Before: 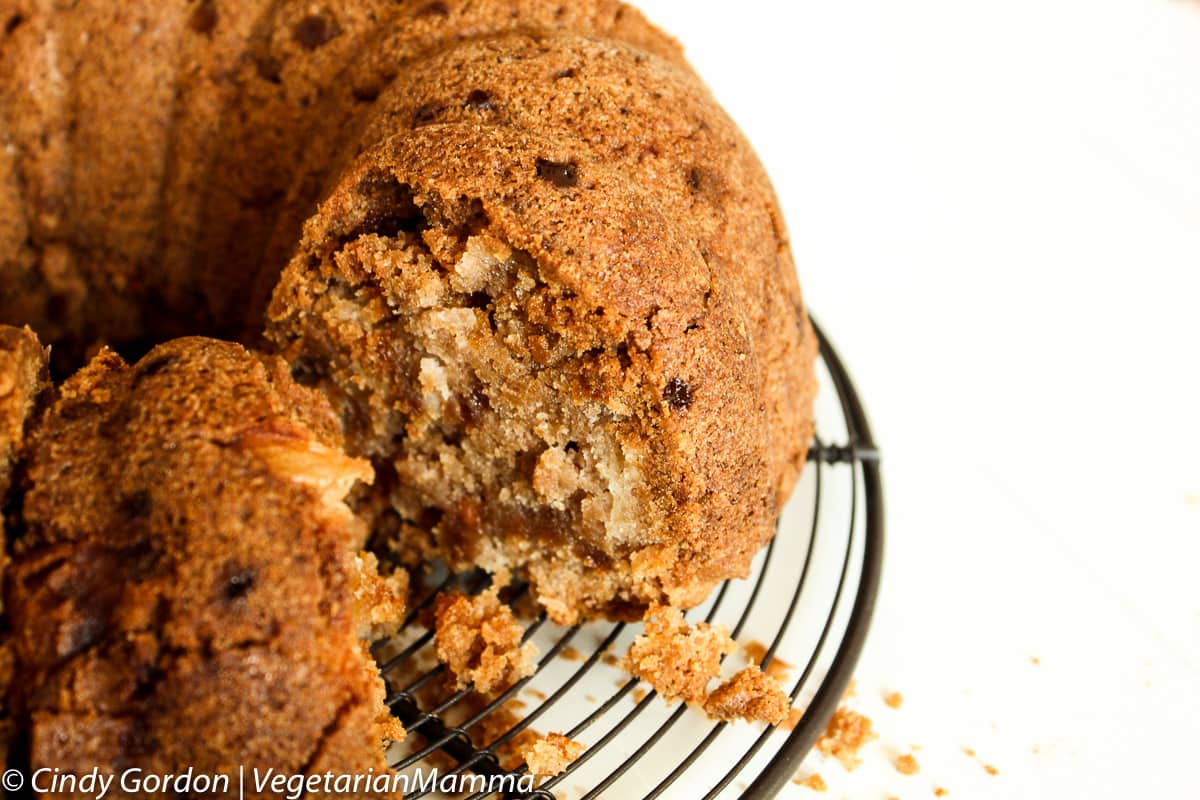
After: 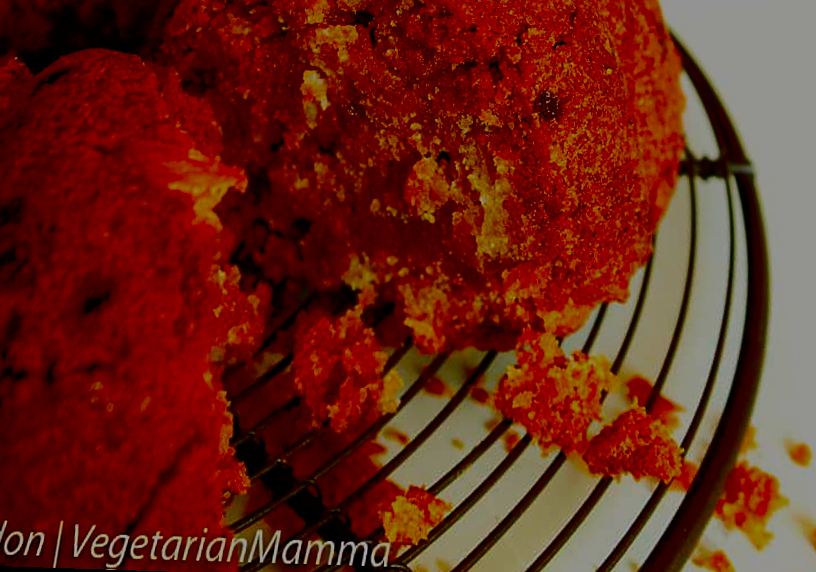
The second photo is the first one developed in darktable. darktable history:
crop: top 26.531%, right 17.959%
filmic rgb: black relative exposure -7.65 EV, white relative exposure 4.56 EV, hardness 3.61
color balance rgb: perceptual saturation grading › global saturation 20%, global vibrance 20%
sharpen: amount 0.2
tone equalizer: on, module defaults
rotate and perspective: rotation 0.72°, lens shift (vertical) -0.352, lens shift (horizontal) -0.051, crop left 0.152, crop right 0.859, crop top 0.019, crop bottom 0.964
contrast brightness saturation: brightness -1, saturation 1
